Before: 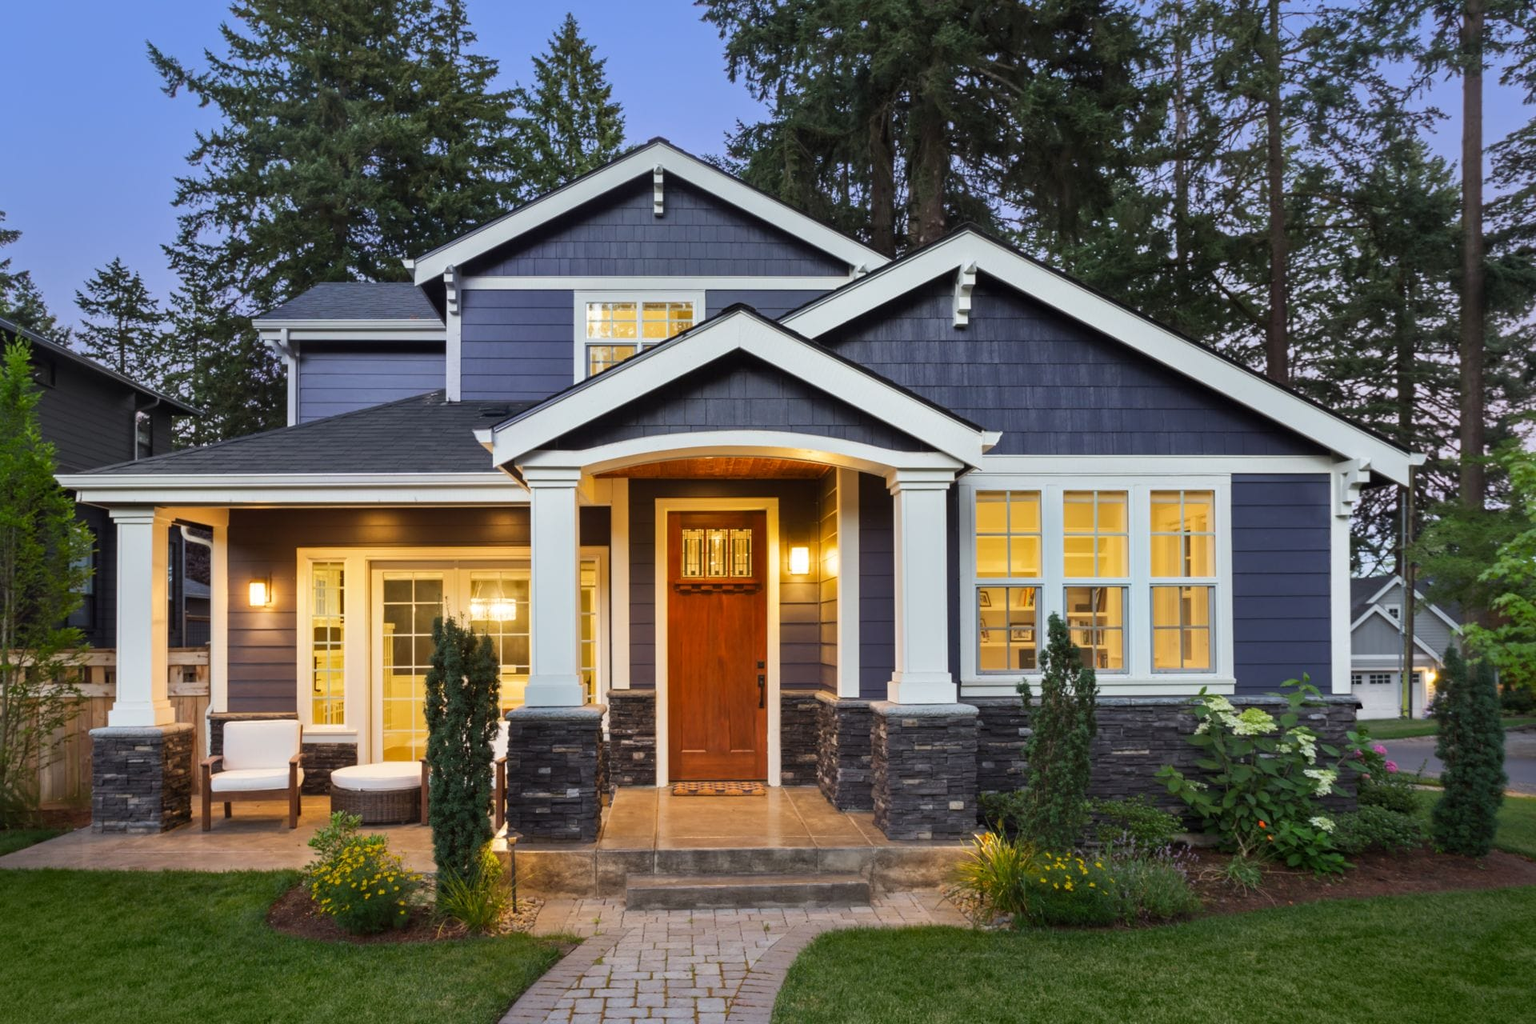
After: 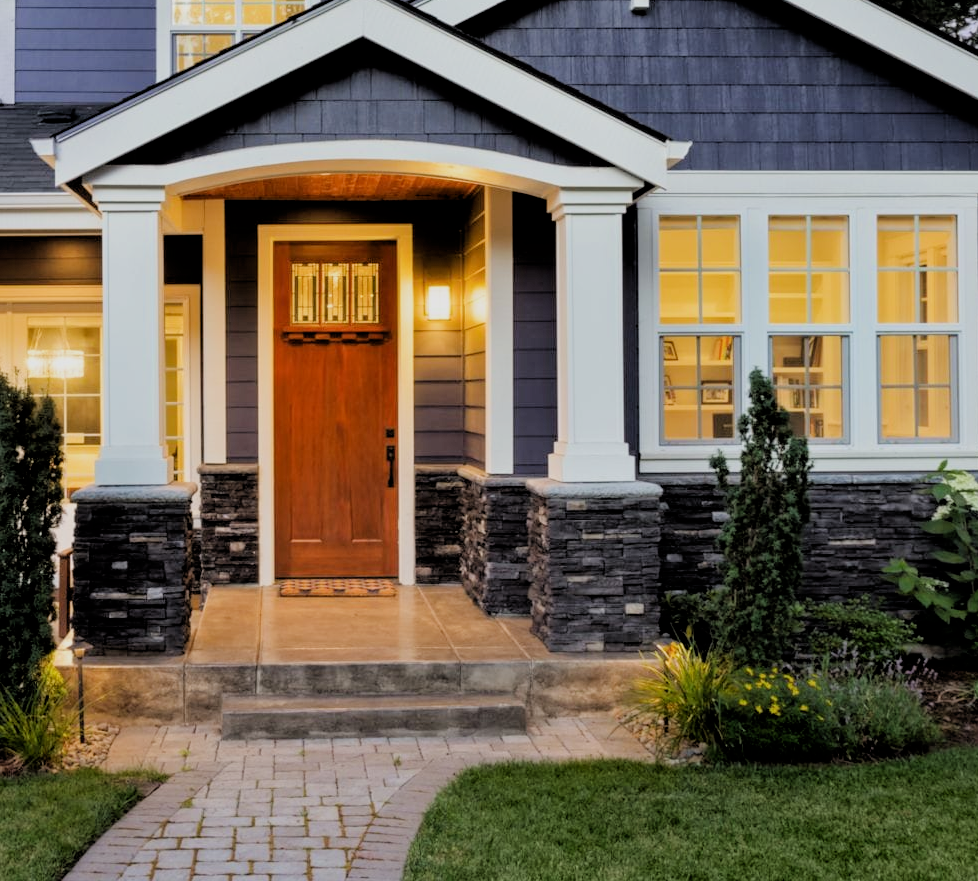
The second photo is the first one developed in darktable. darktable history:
filmic rgb: black relative exposure -4.88 EV, hardness 2.82
crop and rotate: left 29.237%, top 31.152%, right 19.807%
rgb levels: levels [[0.01, 0.419, 0.839], [0, 0.5, 1], [0, 0.5, 1]]
